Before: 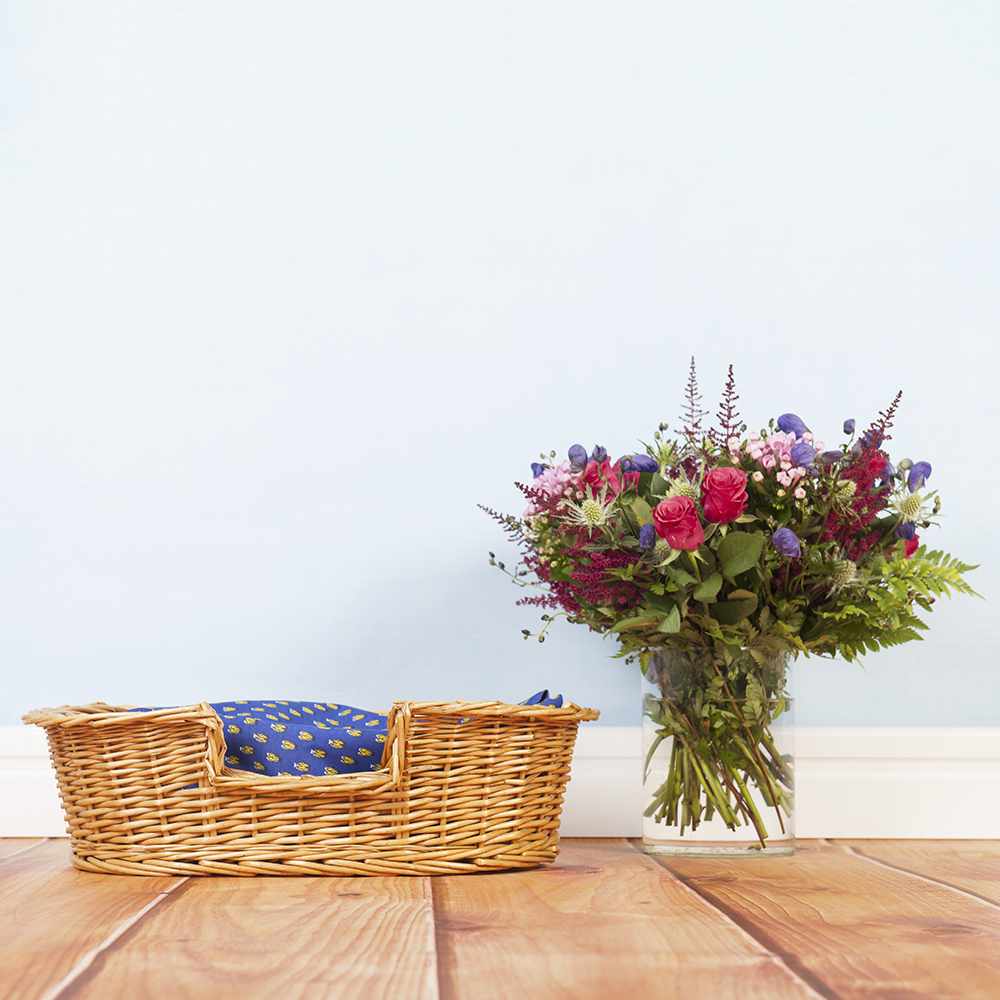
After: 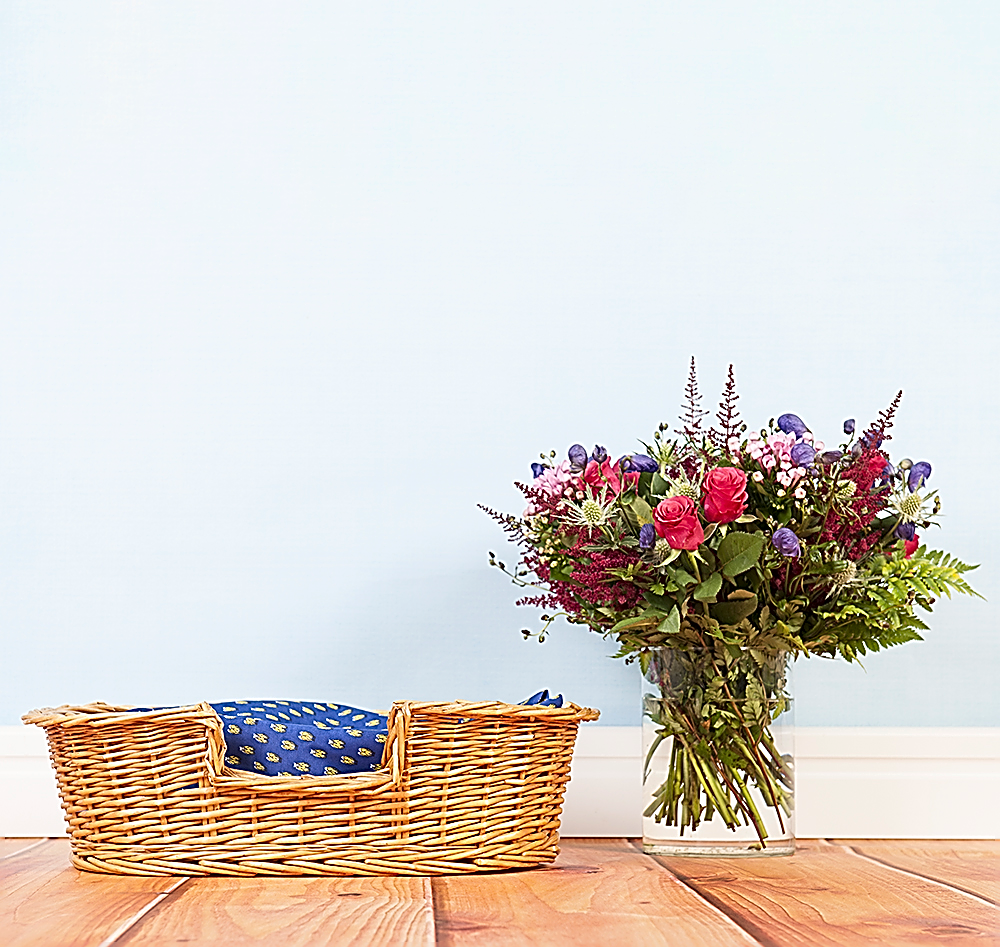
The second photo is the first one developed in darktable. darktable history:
sharpen: amount 1.985
crop and rotate: top 0.012%, bottom 5.235%
contrast brightness saturation: contrast 0.098, brightness 0.013, saturation 0.022
